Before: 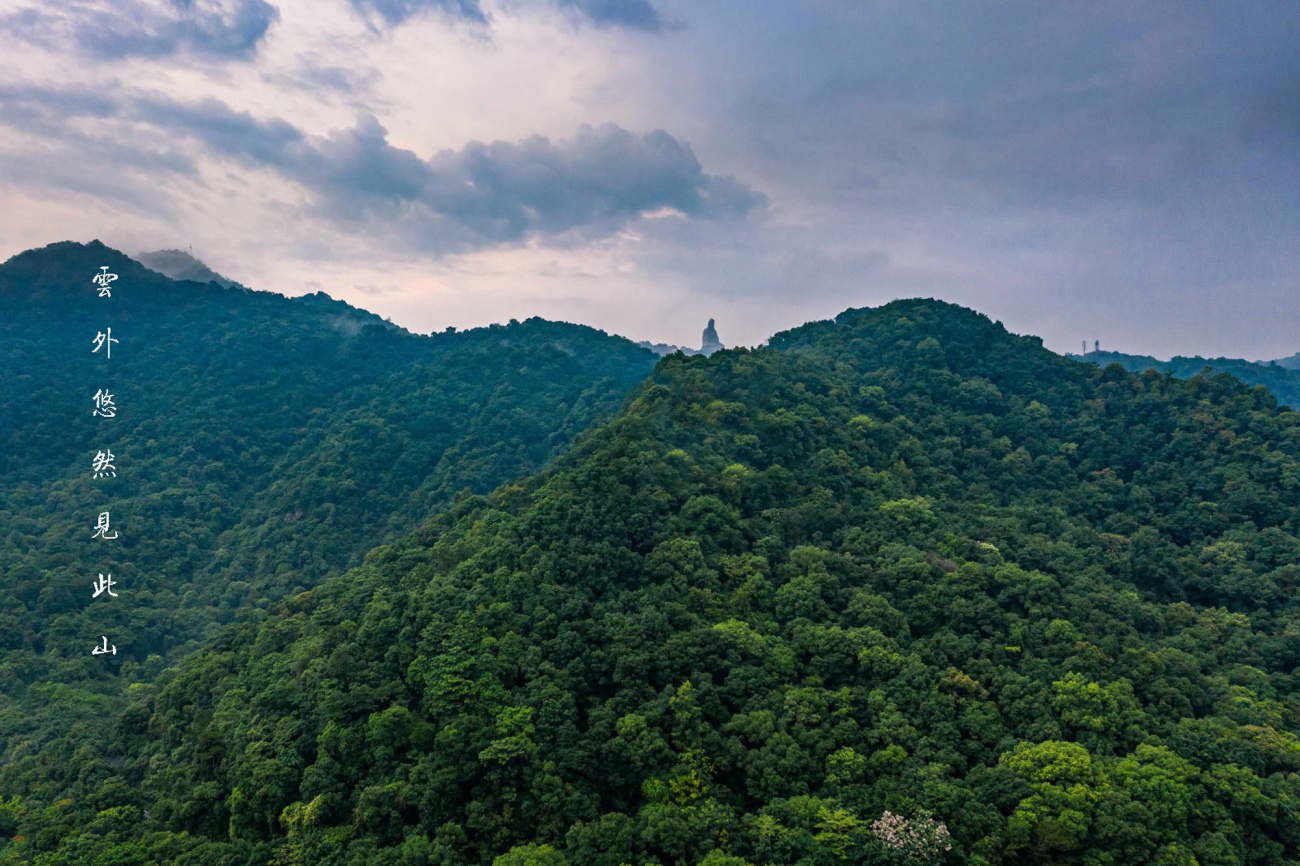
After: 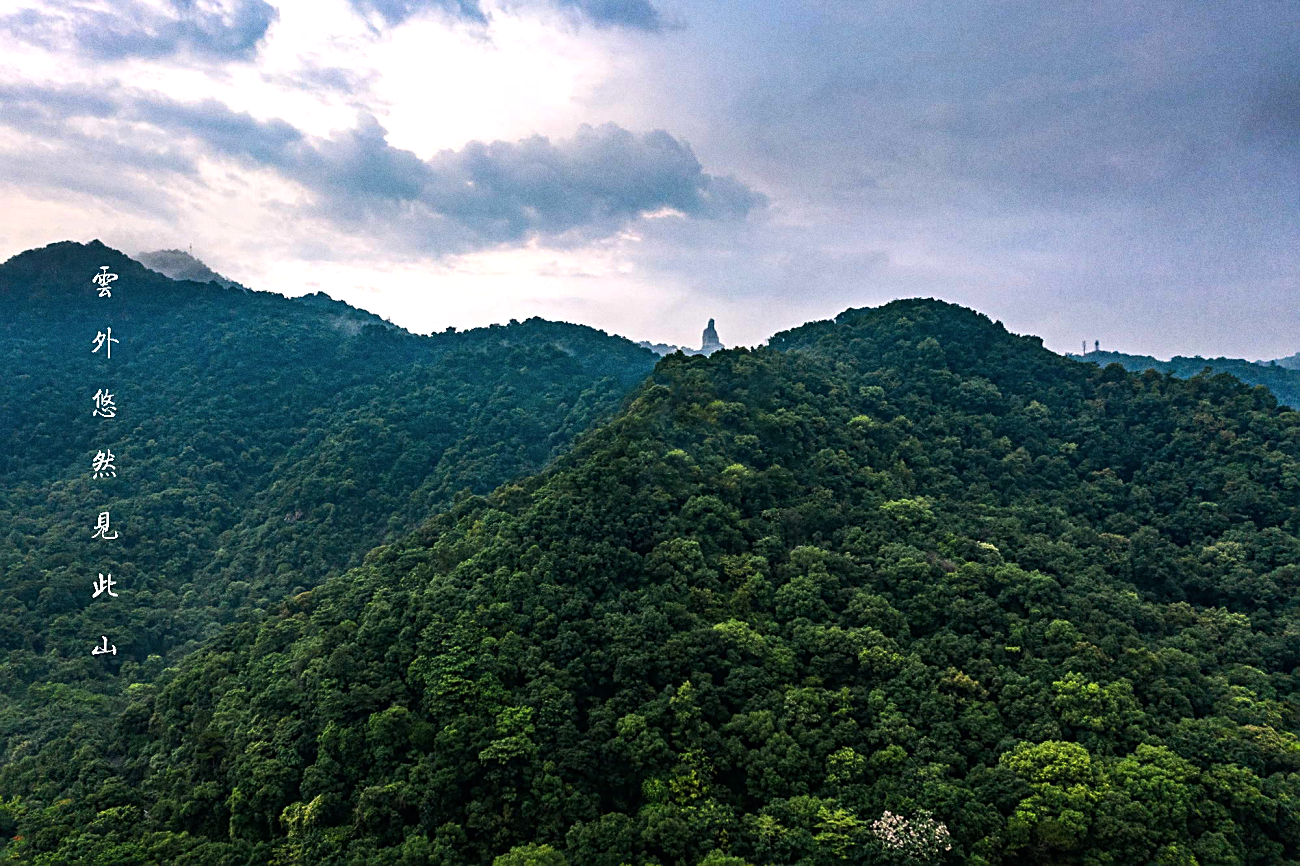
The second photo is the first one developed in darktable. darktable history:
sharpen: on, module defaults
tone equalizer: -8 EV -0.75 EV, -7 EV -0.7 EV, -6 EV -0.6 EV, -5 EV -0.4 EV, -3 EV 0.4 EV, -2 EV 0.6 EV, -1 EV 0.7 EV, +0 EV 0.75 EV, edges refinement/feathering 500, mask exposure compensation -1.57 EV, preserve details no
contrast brightness saturation: saturation -0.05
grain: coarseness 0.09 ISO
